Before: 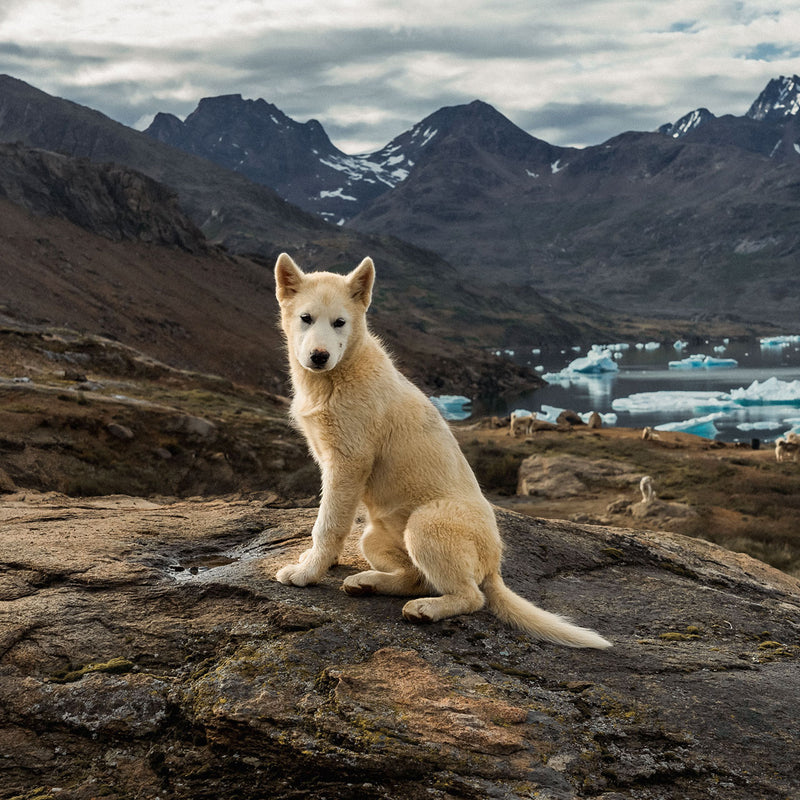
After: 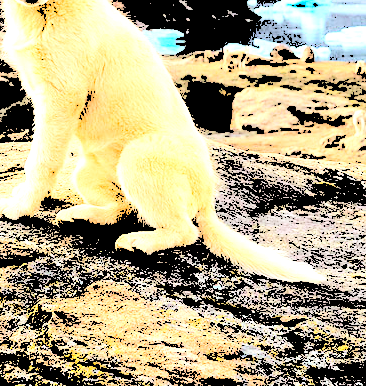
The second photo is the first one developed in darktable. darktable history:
crop: left 35.976%, top 45.819%, right 18.162%, bottom 5.807%
levels: levels [0.246, 0.246, 0.506]
white balance: red 0.98, blue 1.034
